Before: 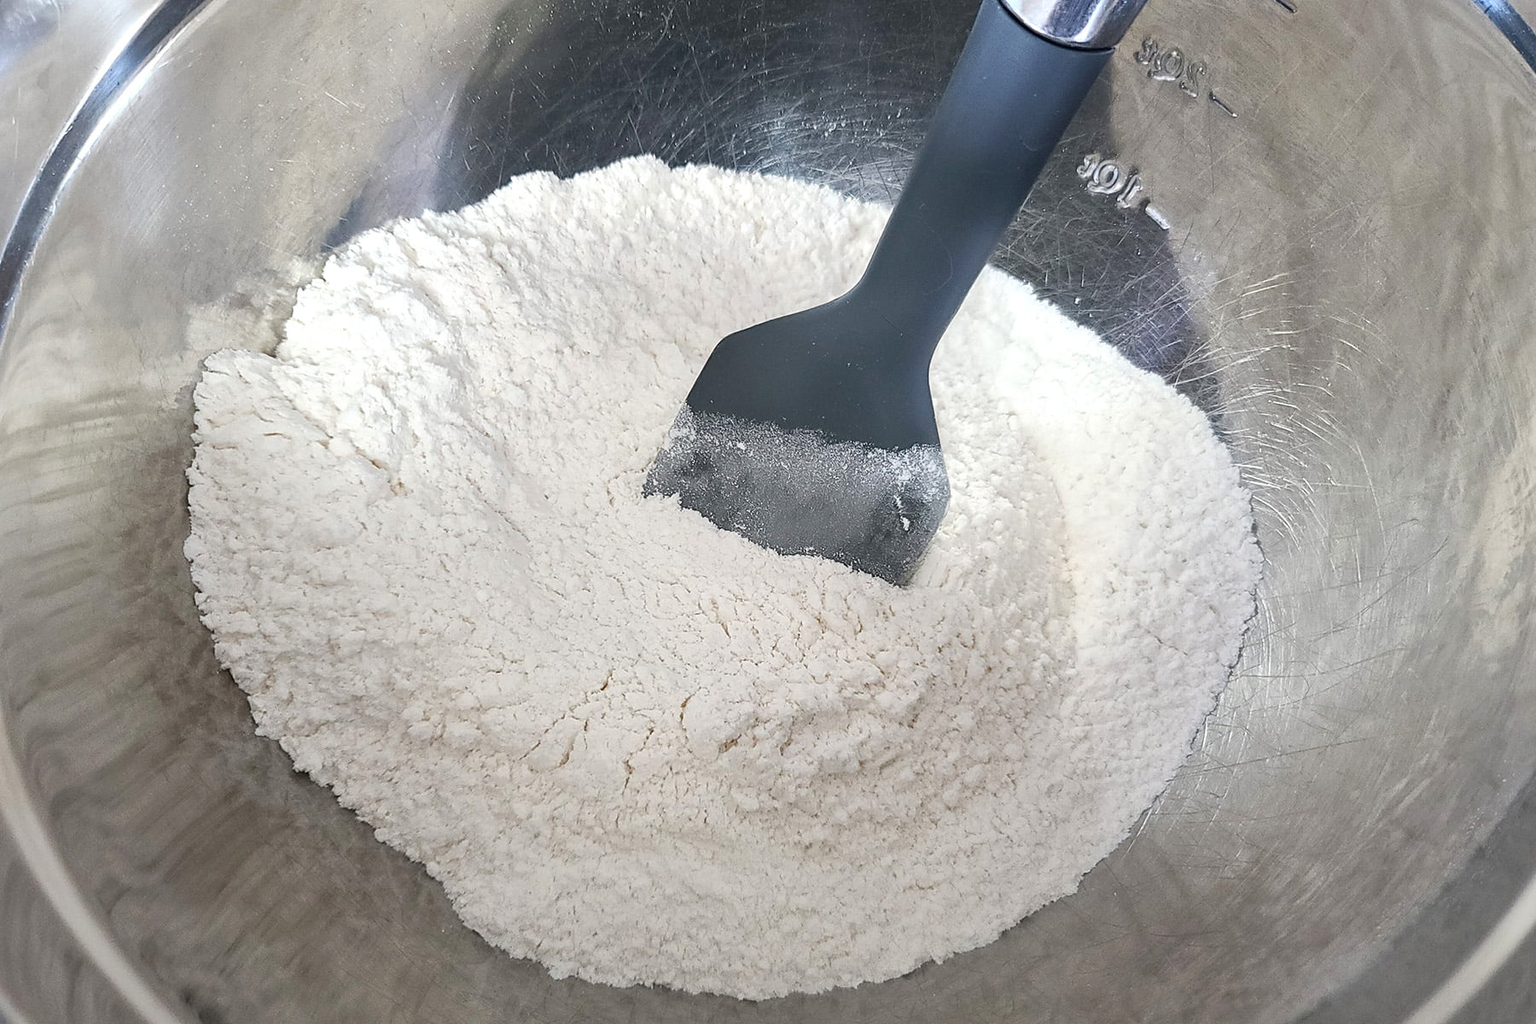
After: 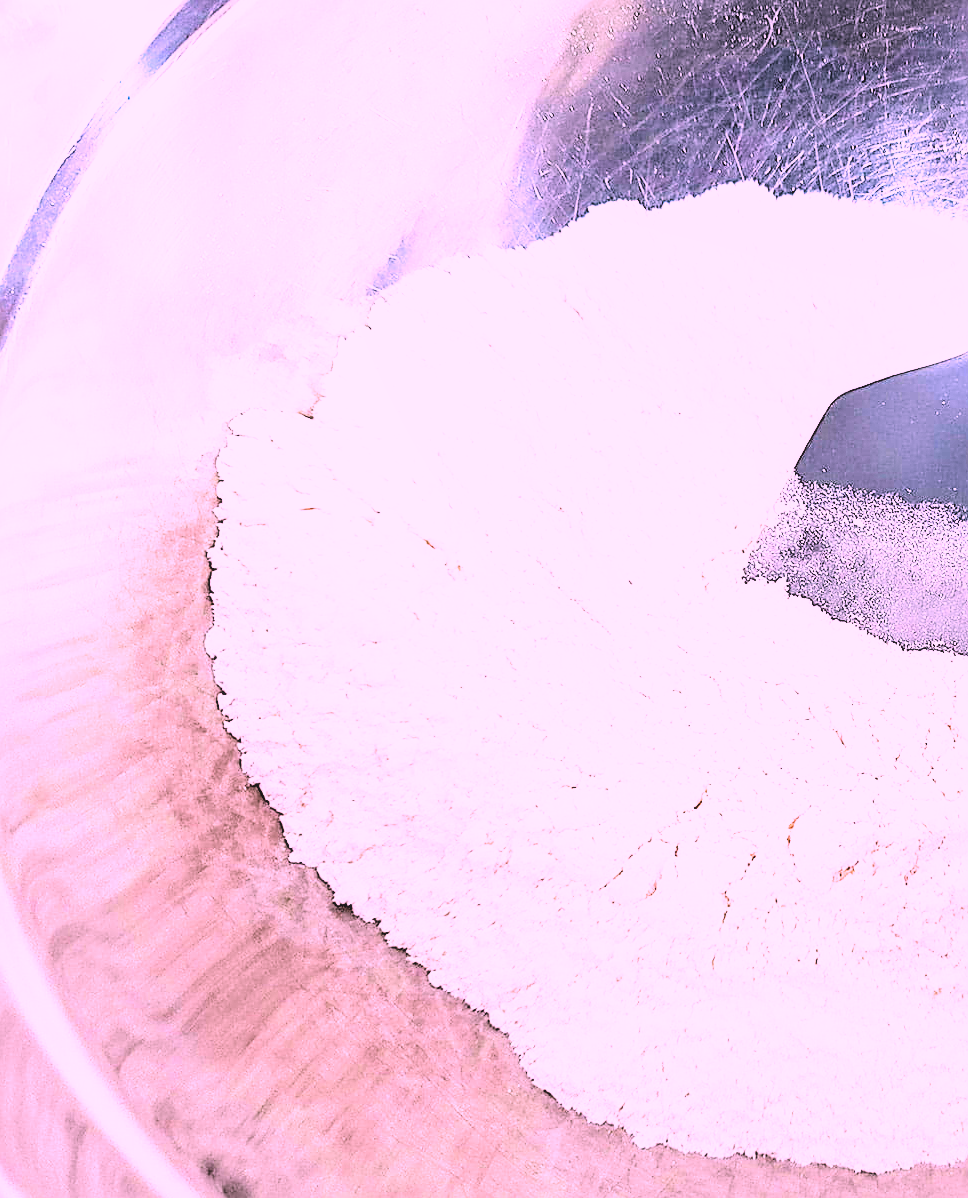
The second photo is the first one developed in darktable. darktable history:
filmic rgb: black relative exposure -5 EV, white relative exposure 3.5 EV, hardness 3.19, contrast 1.5, highlights saturation mix -50%
color correction: highlights a* 19.5, highlights b* -11.53, saturation 1.69
crop: left 0.587%, right 45.588%, bottom 0.086%
tone curve: curves: ch0 [(0, 0) (0.004, 0.001) (0.133, 0.112) (0.325, 0.362) (0.832, 0.893) (1, 1)], color space Lab, linked channels, preserve colors none
exposure: black level correction 0, exposure 1.45 EV, compensate exposure bias true, compensate highlight preservation false
sharpen: on, module defaults
local contrast: detail 110%
